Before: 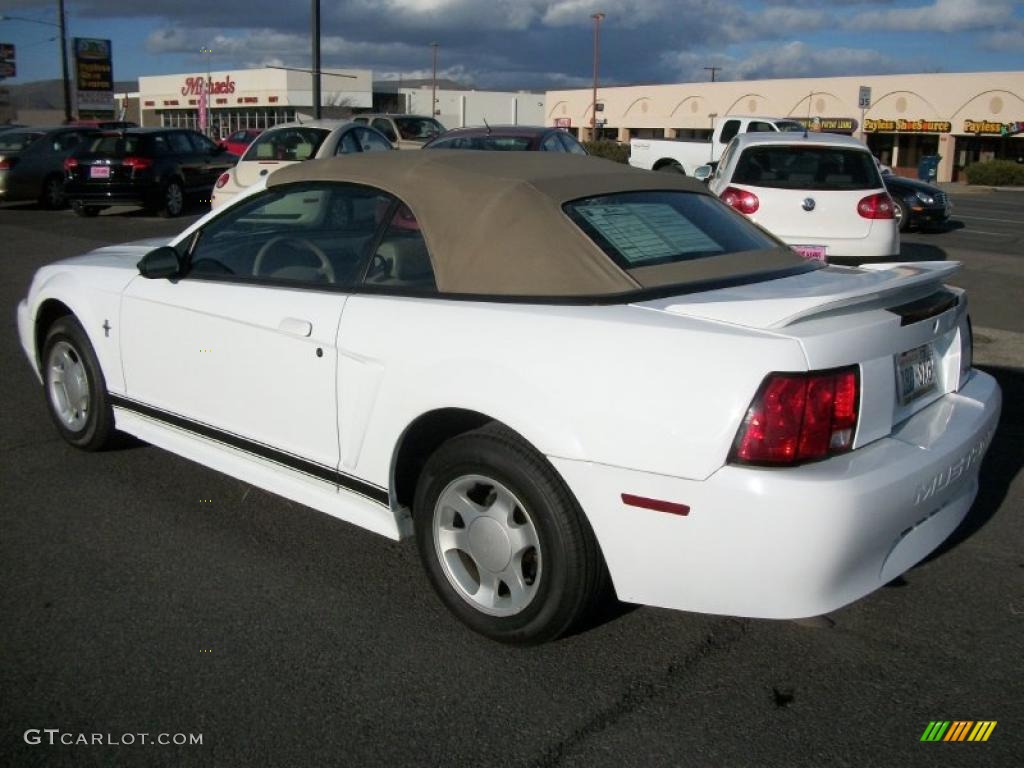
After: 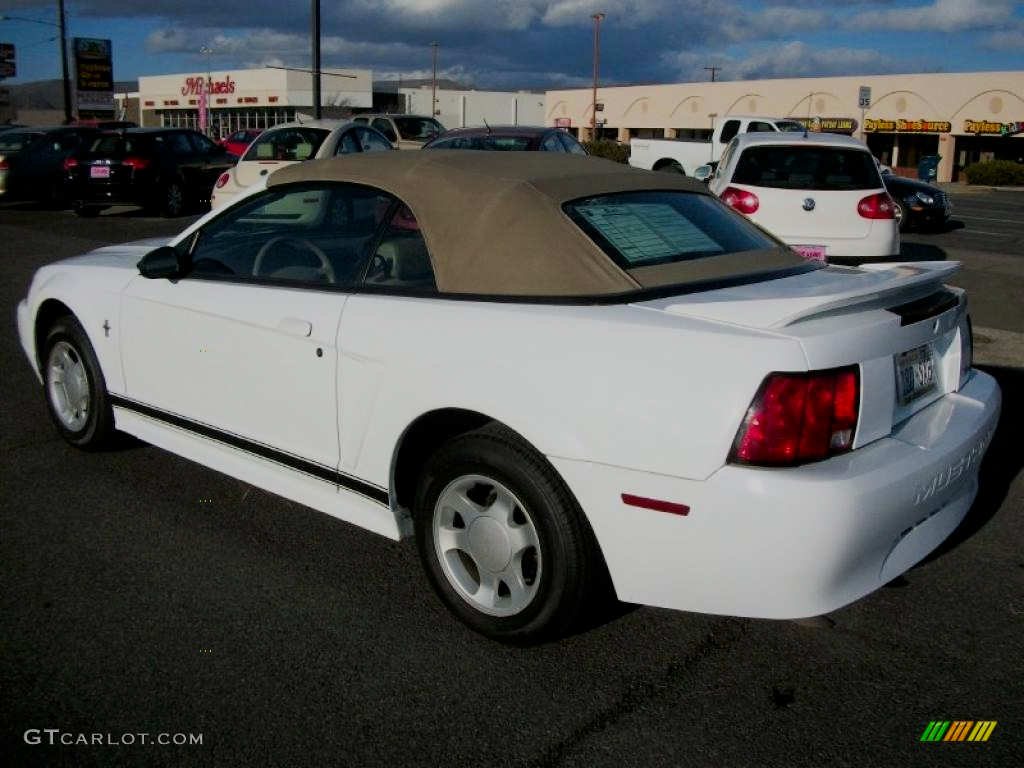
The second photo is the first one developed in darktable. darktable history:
contrast brightness saturation: brightness -0.086
color zones: curves: ch0 [(0.004, 0.588) (0.116, 0.636) (0.259, 0.476) (0.423, 0.464) (0.75, 0.5)]; ch1 [(0, 0) (0.143, 0) (0.286, 0) (0.429, 0) (0.571, 0) (0.714, 0) (0.857, 0)], mix -122.75%
filmic rgb: black relative exposure -7.65 EV, white relative exposure 4.56 EV, threshold 5.96 EV, hardness 3.61, enable highlight reconstruction true
